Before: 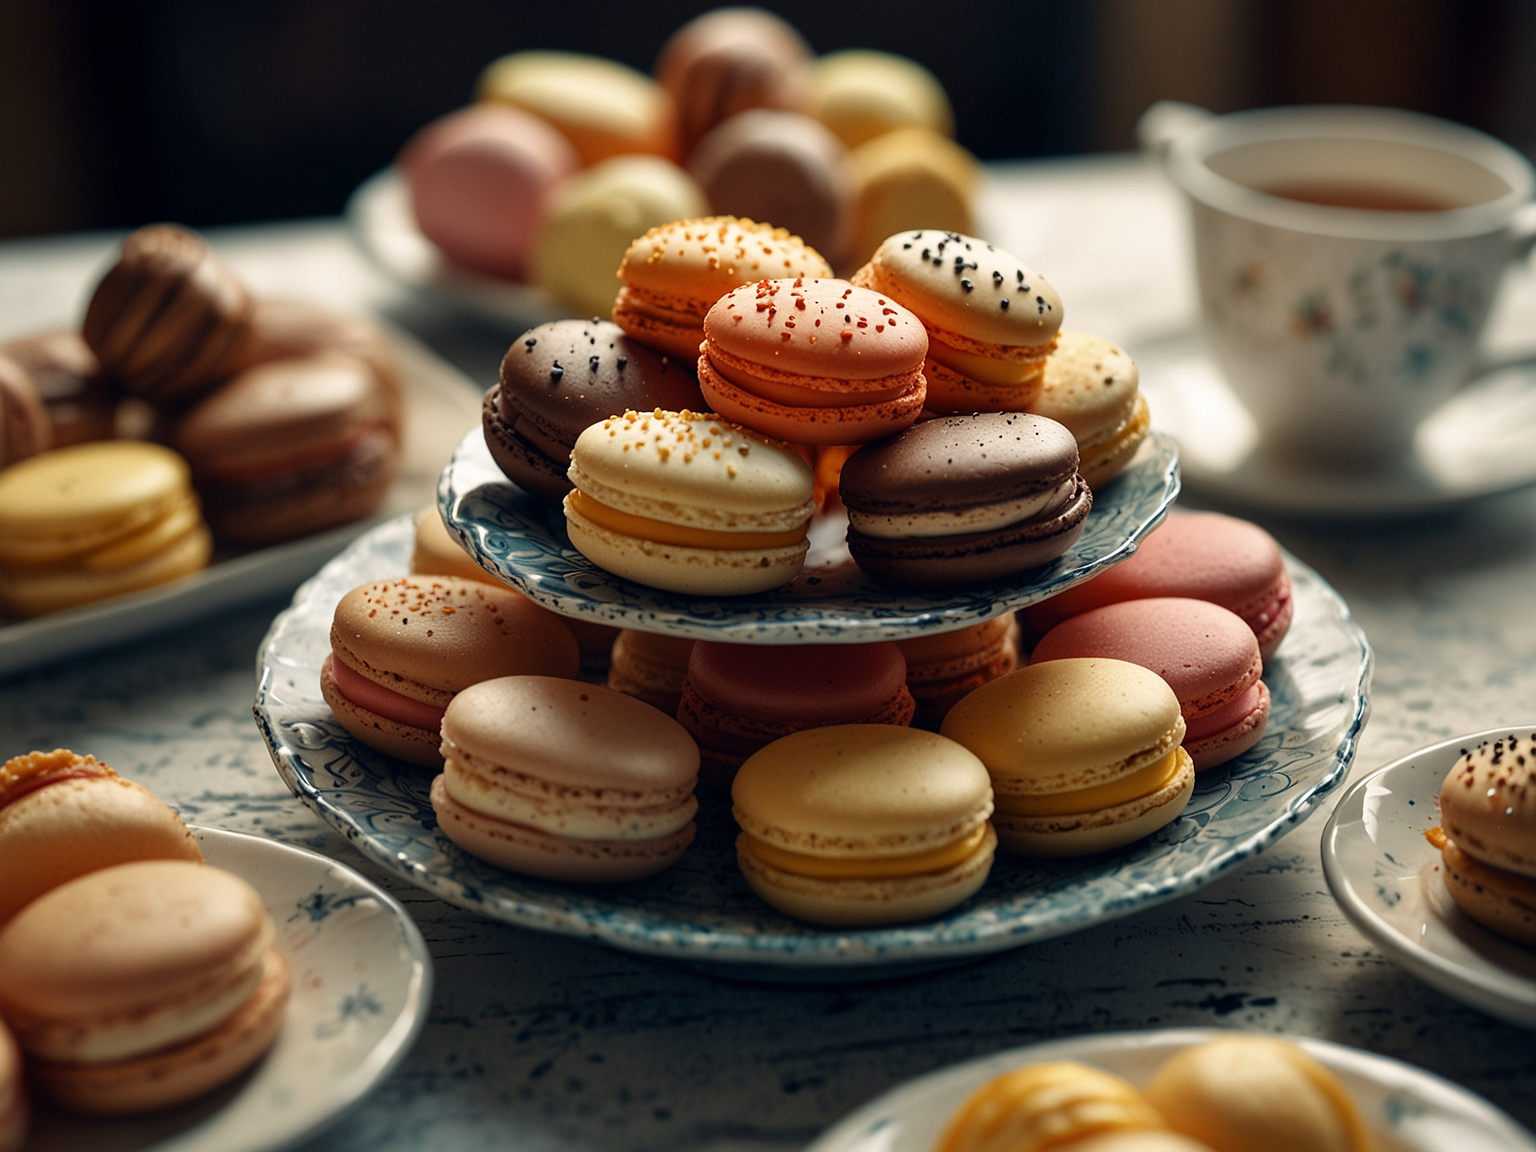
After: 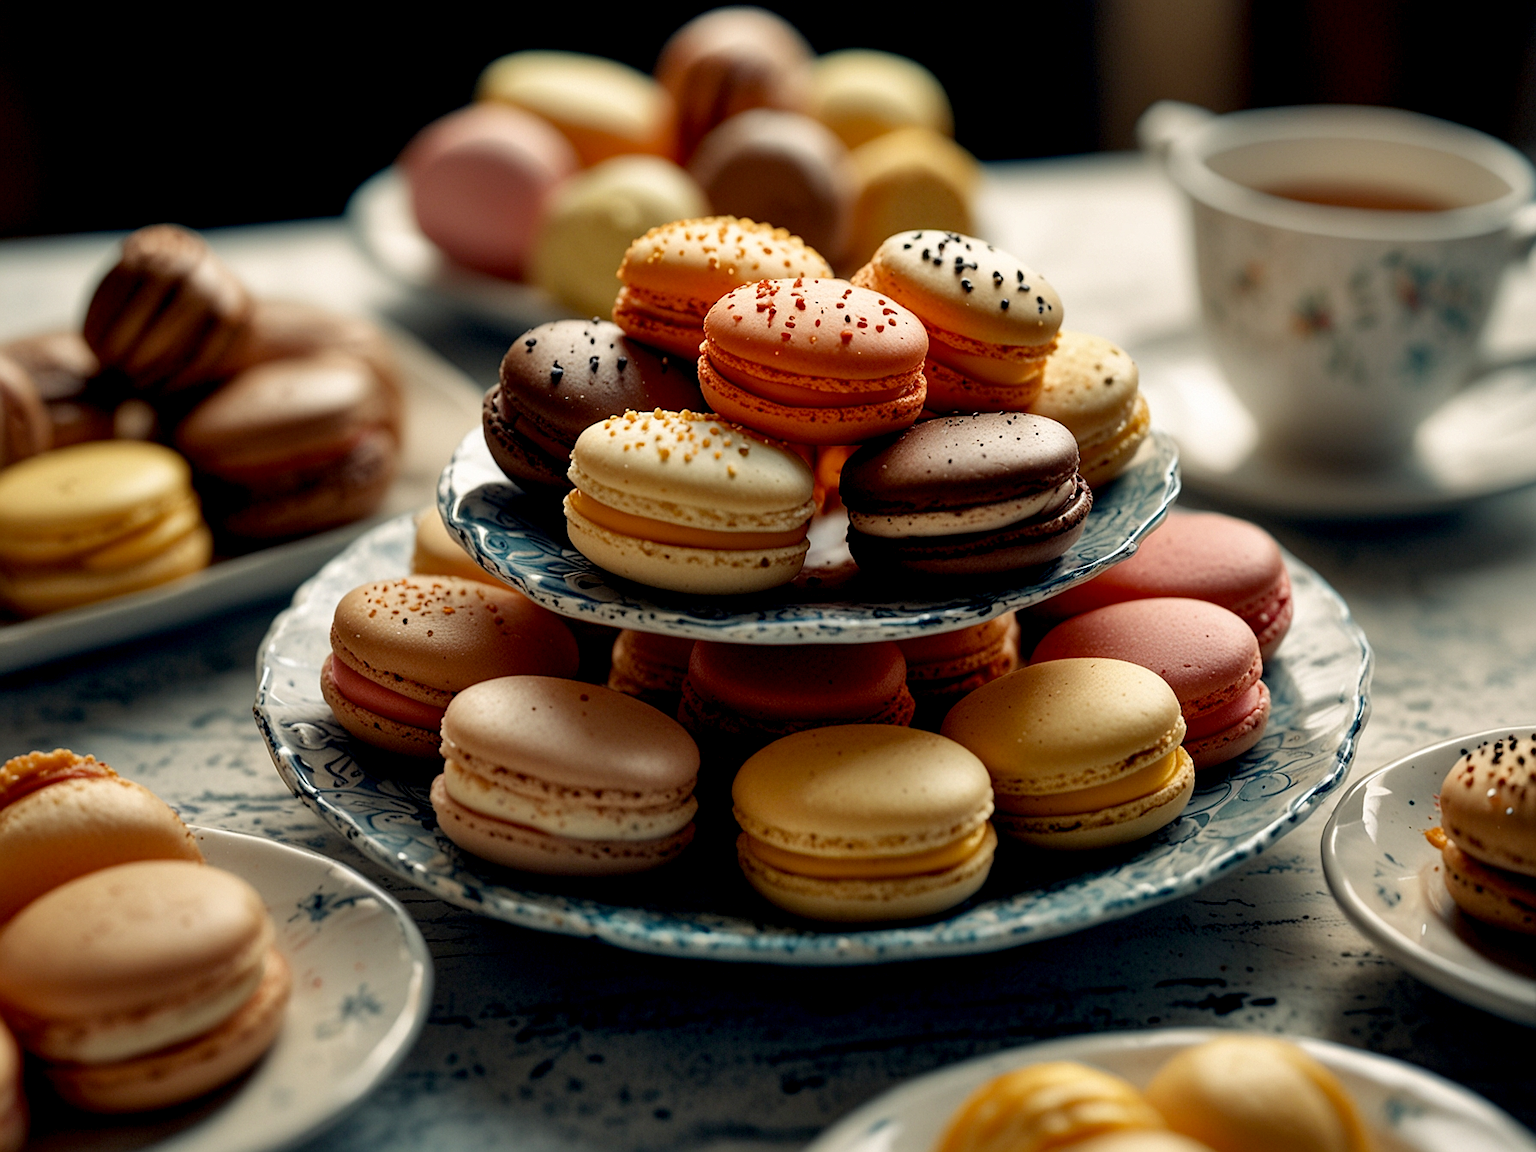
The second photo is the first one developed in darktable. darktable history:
shadows and highlights: shadows 35.45, highlights -34.81, soften with gaussian
exposure: black level correction 0.009, exposure 0.017 EV, compensate highlight preservation false
